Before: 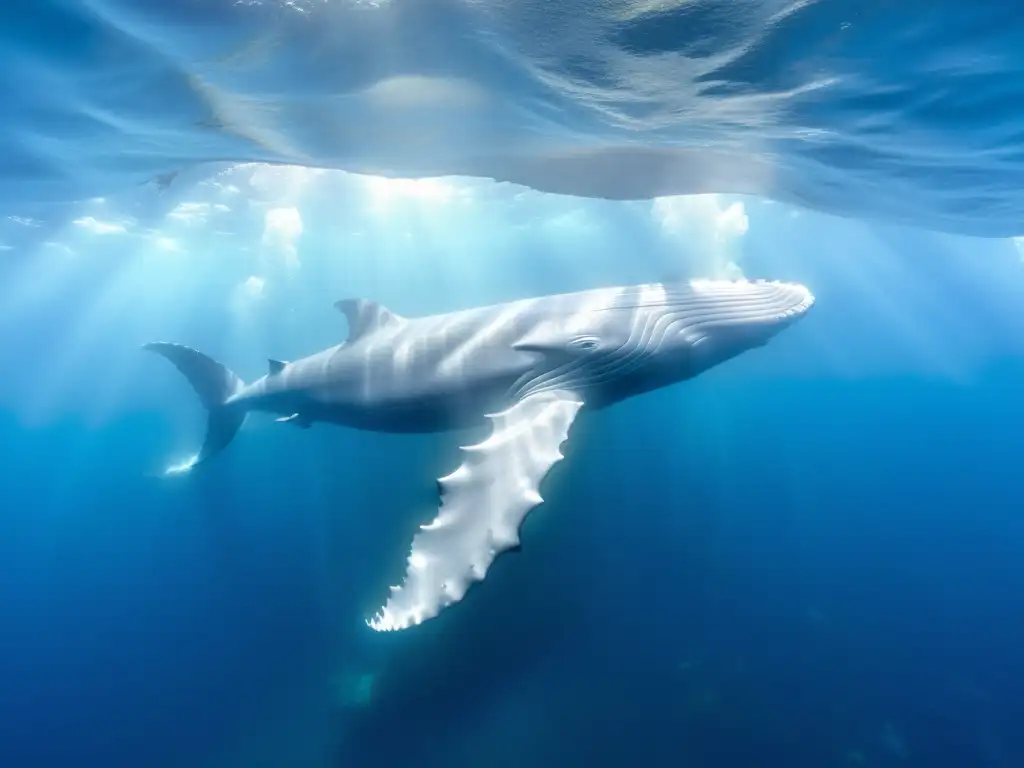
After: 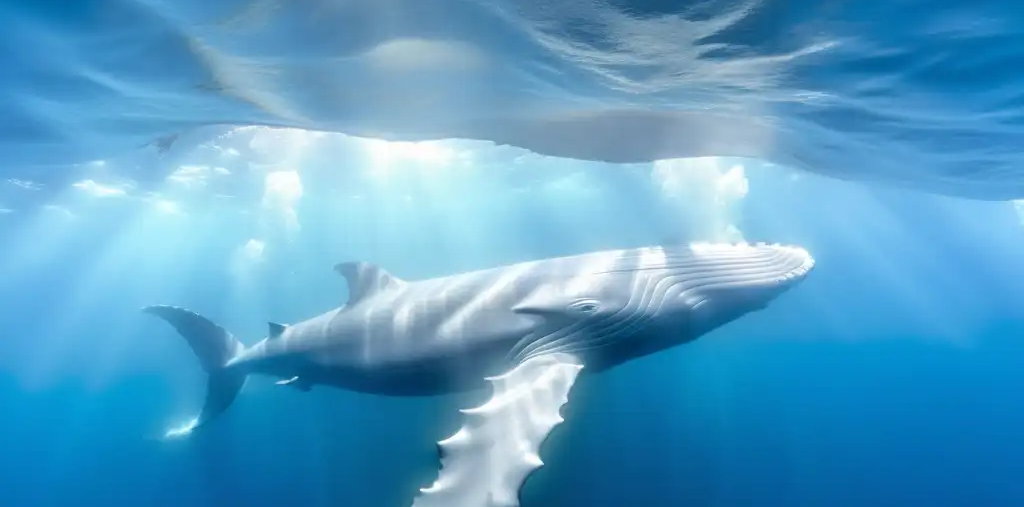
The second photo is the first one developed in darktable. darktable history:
crop and rotate: top 4.899%, bottom 29.078%
